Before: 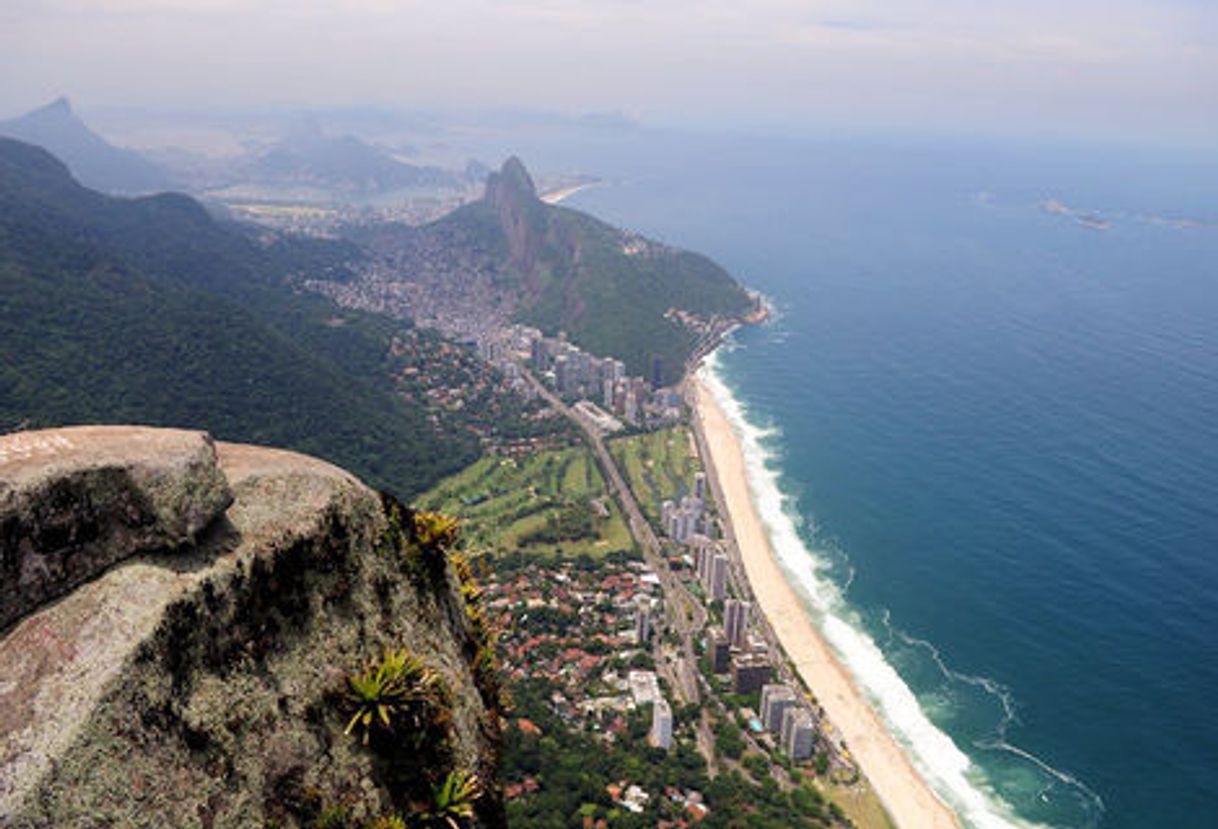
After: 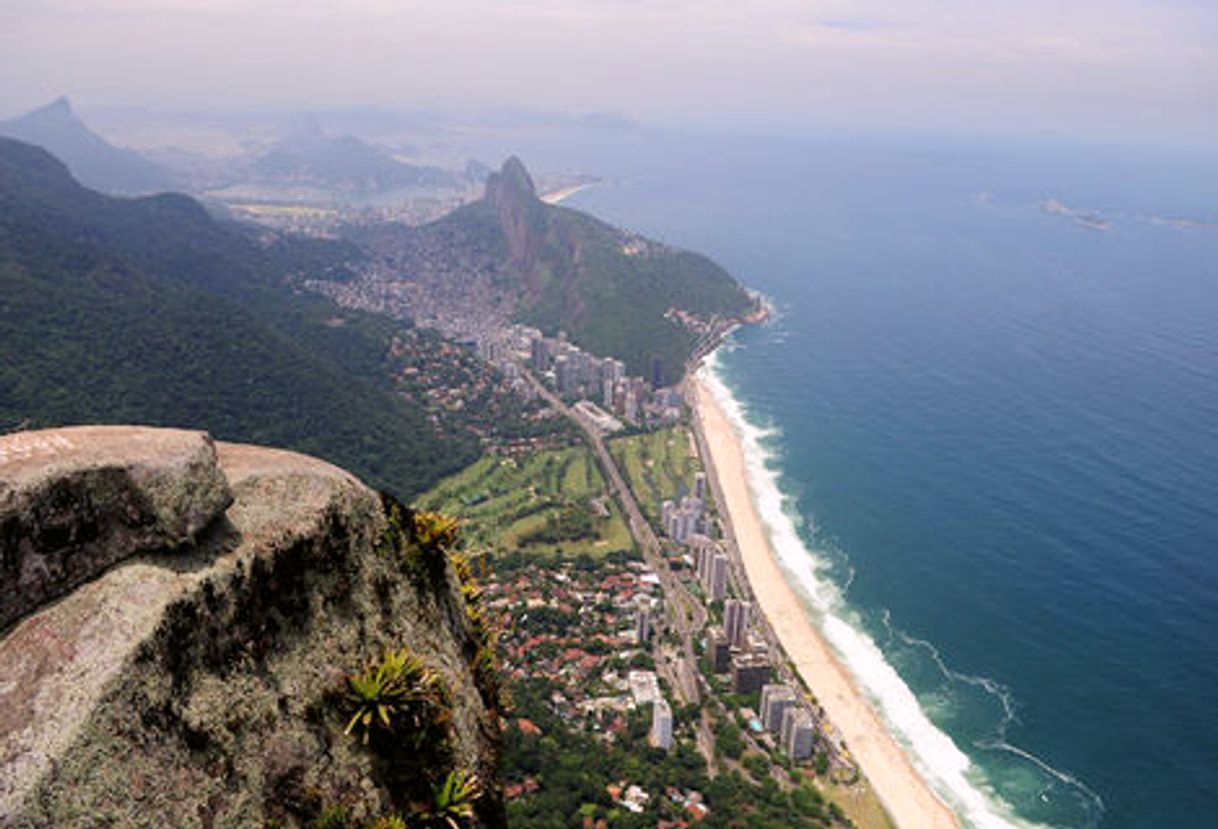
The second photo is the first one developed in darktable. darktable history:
color correction: highlights a* 3.1, highlights b* -0.929, shadows a* -0.102, shadows b* 2.04, saturation 0.983
